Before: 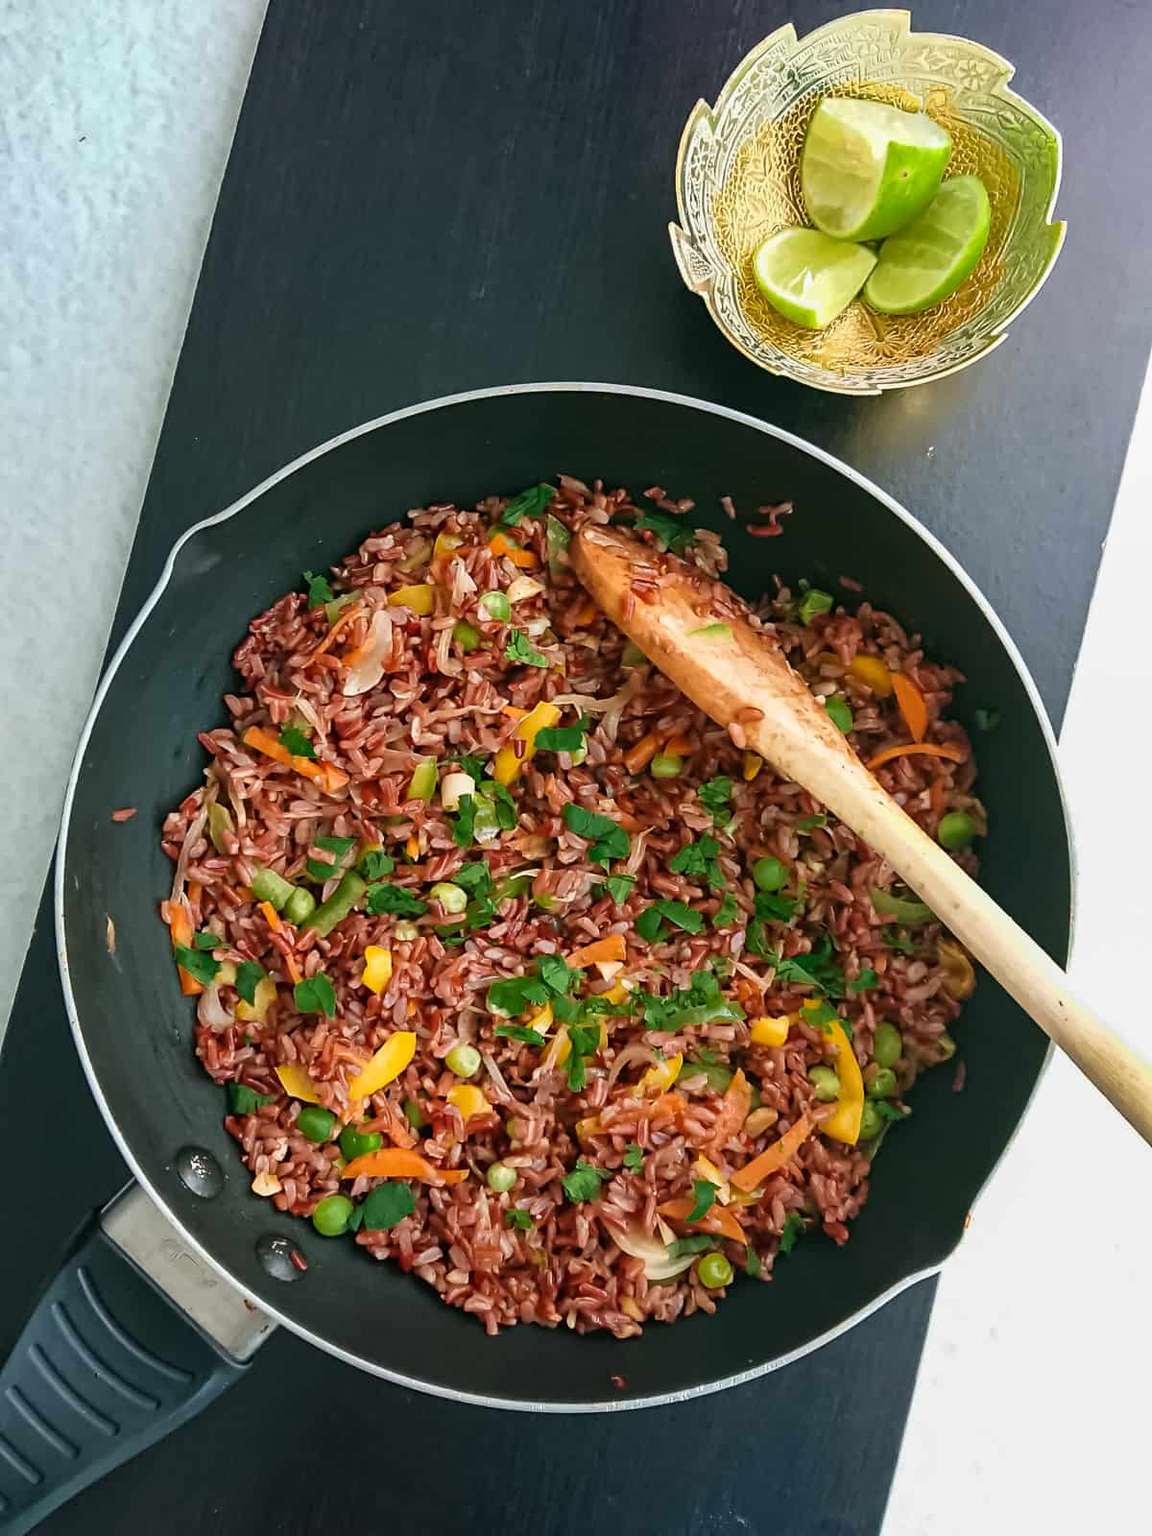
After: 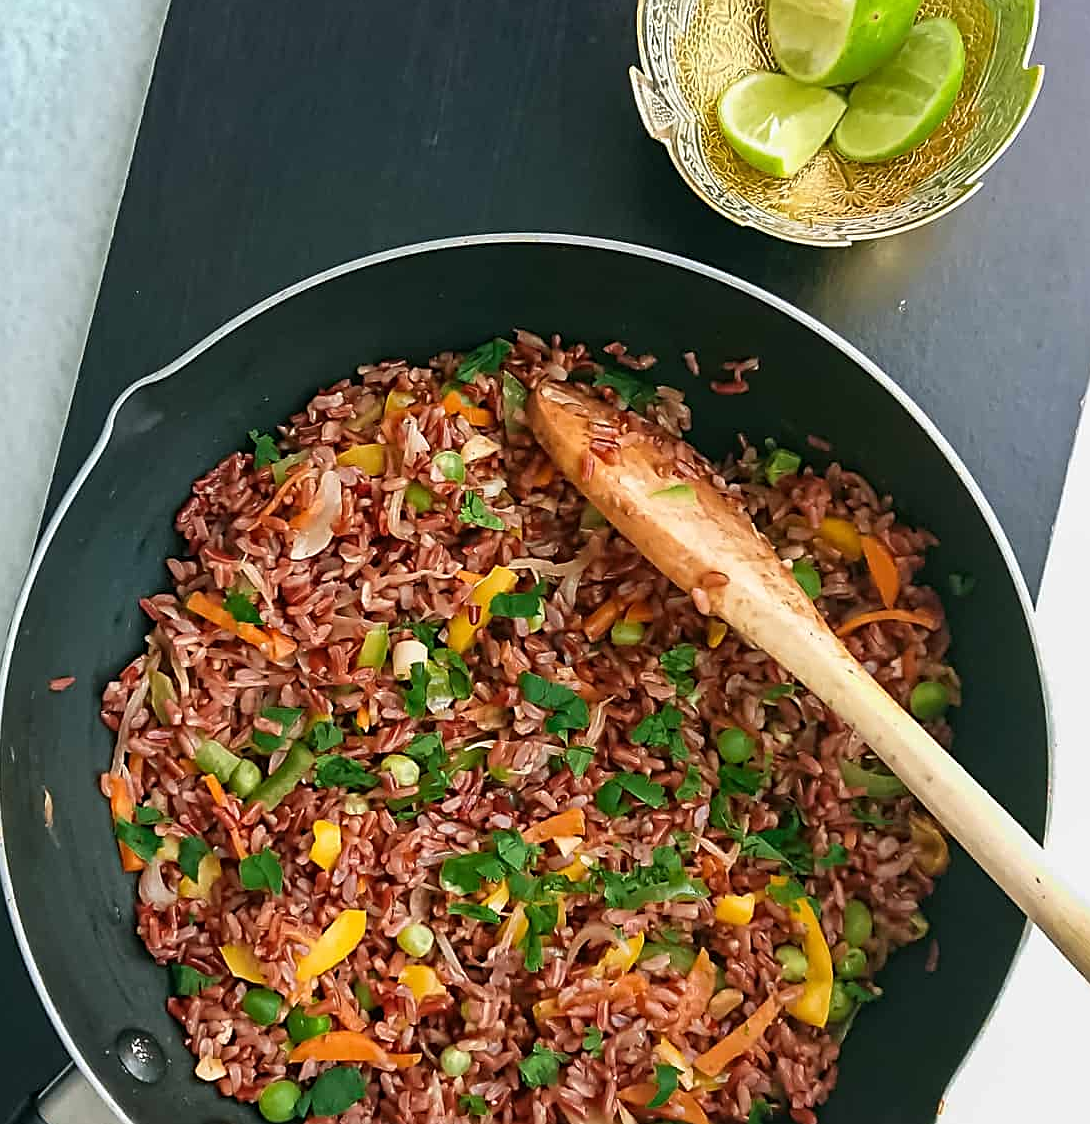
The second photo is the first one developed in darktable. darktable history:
sharpen: on, module defaults
crop: left 5.596%, top 10.314%, right 3.534%, bottom 19.395%
